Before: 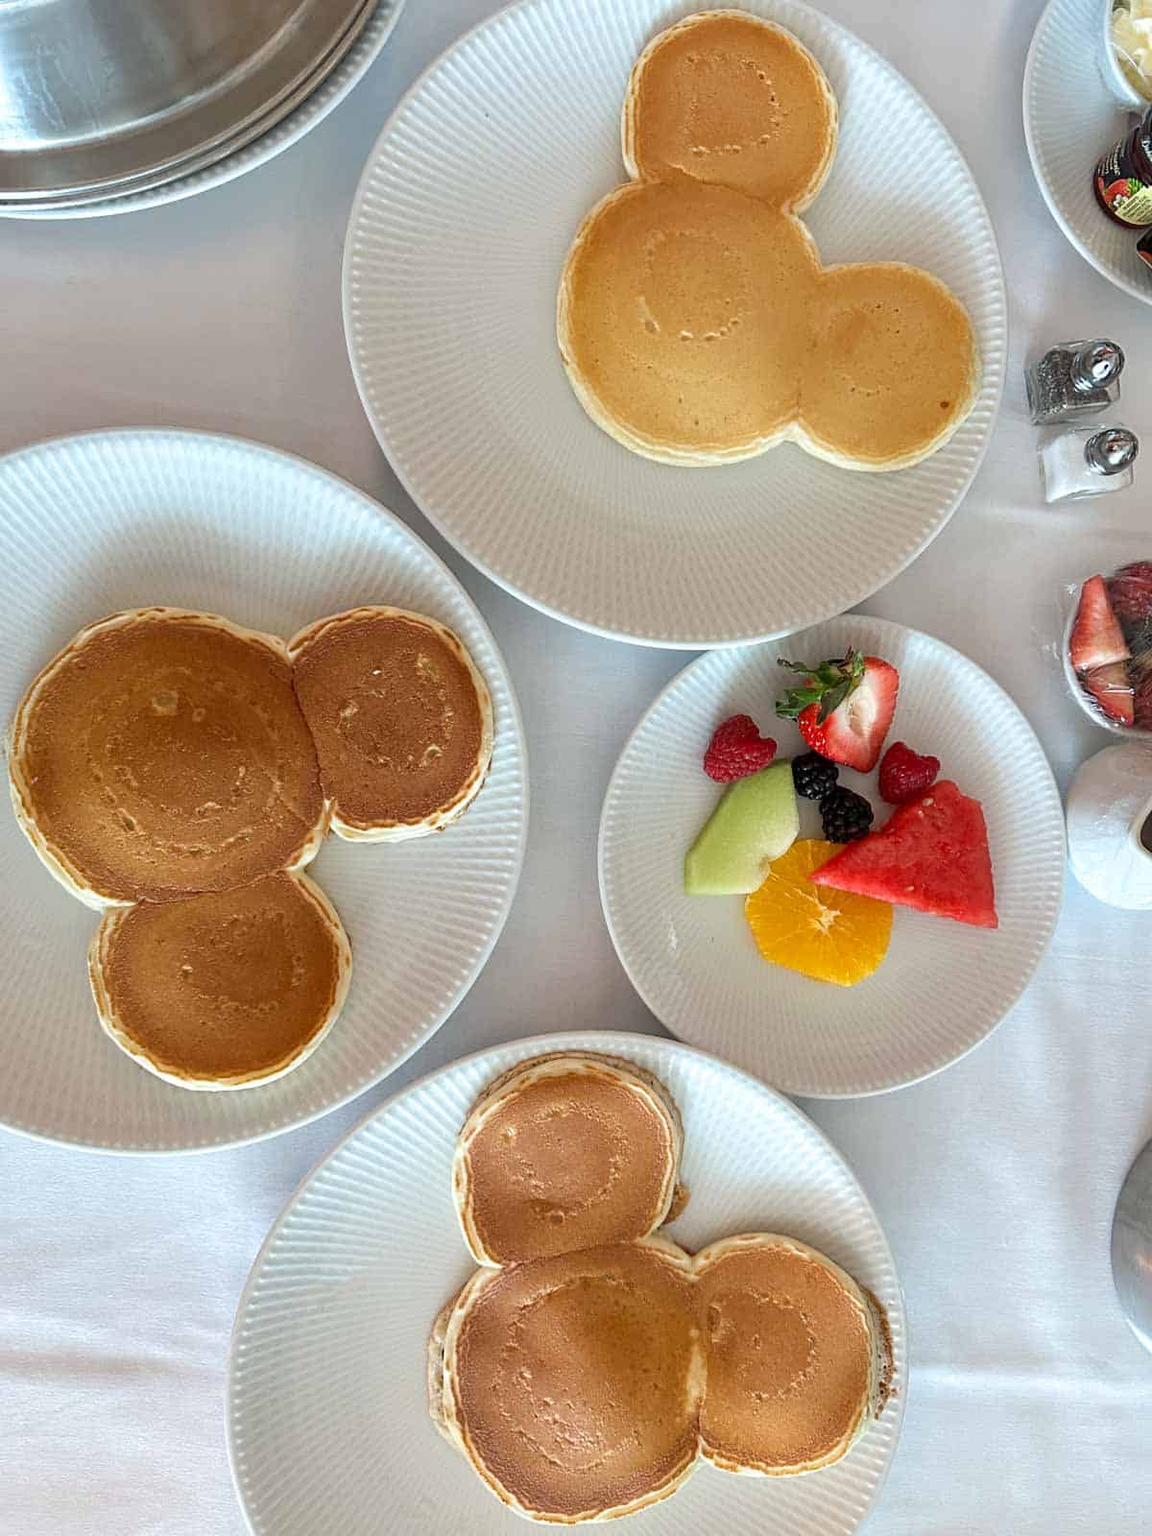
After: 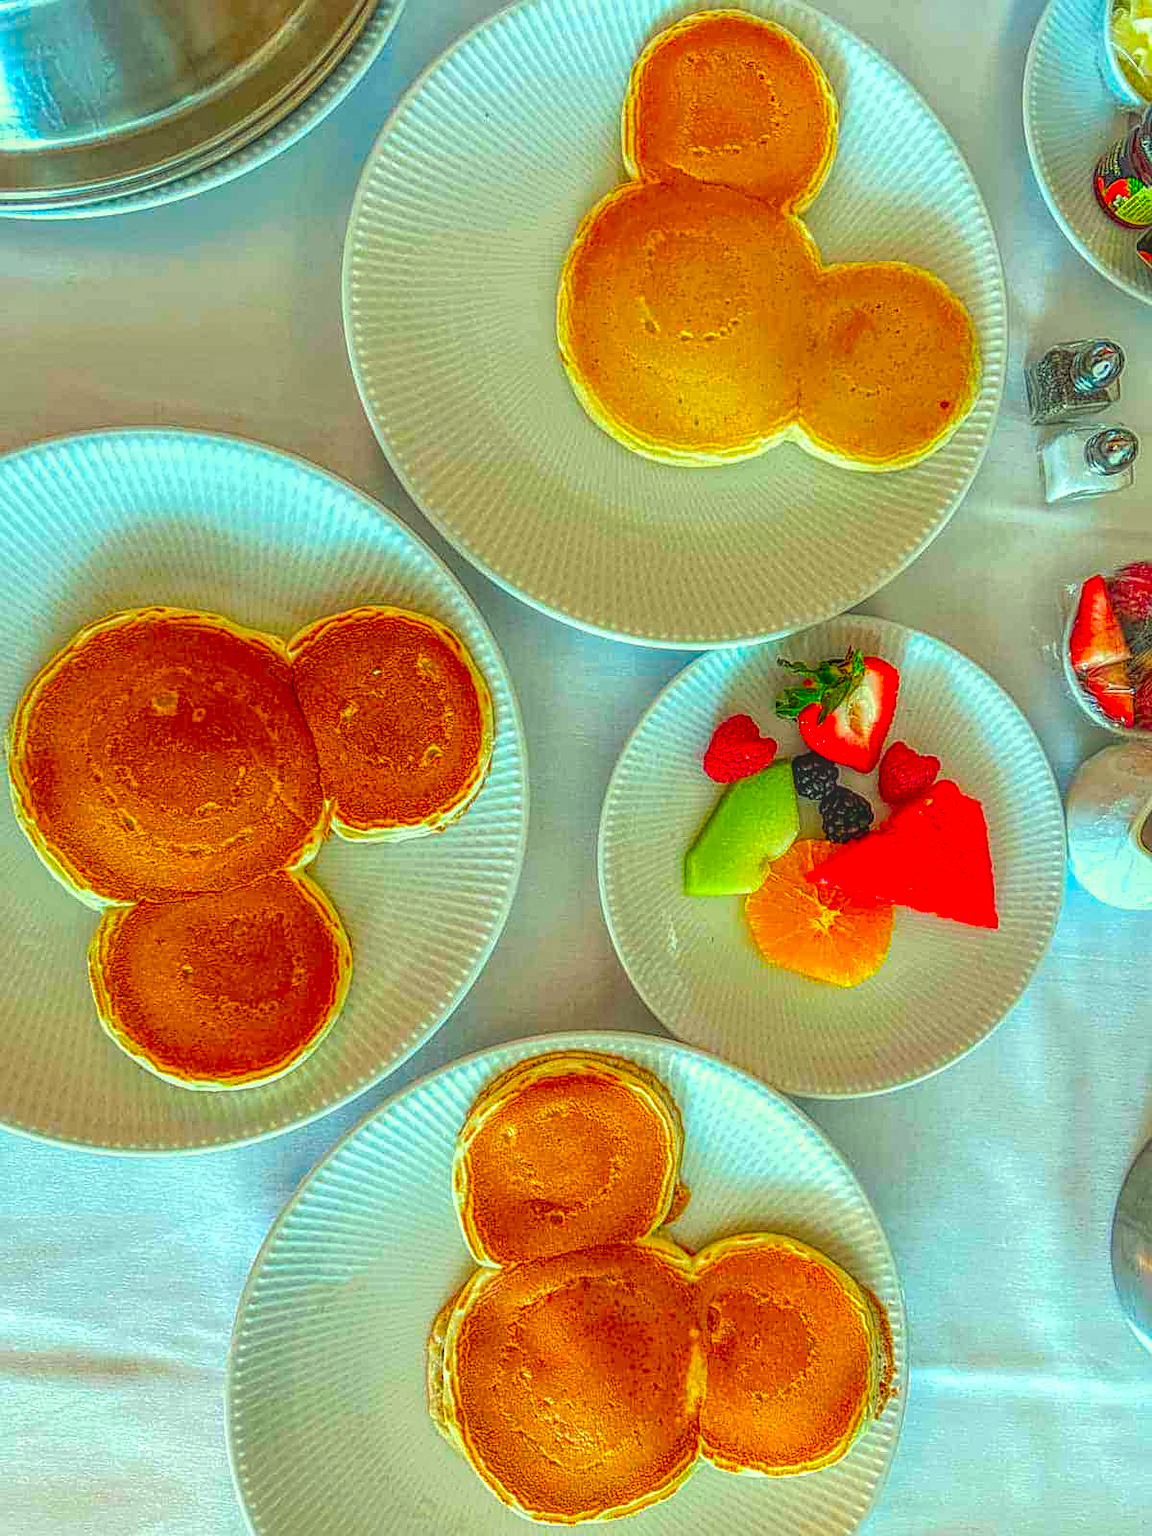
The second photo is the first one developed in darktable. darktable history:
contrast brightness saturation: saturation 0.5
local contrast: highlights 20%, shadows 27%, detail 201%, midtone range 0.2
sharpen: on, module defaults
color correction: highlights a* -11.11, highlights b* 9.89, saturation 1.71
